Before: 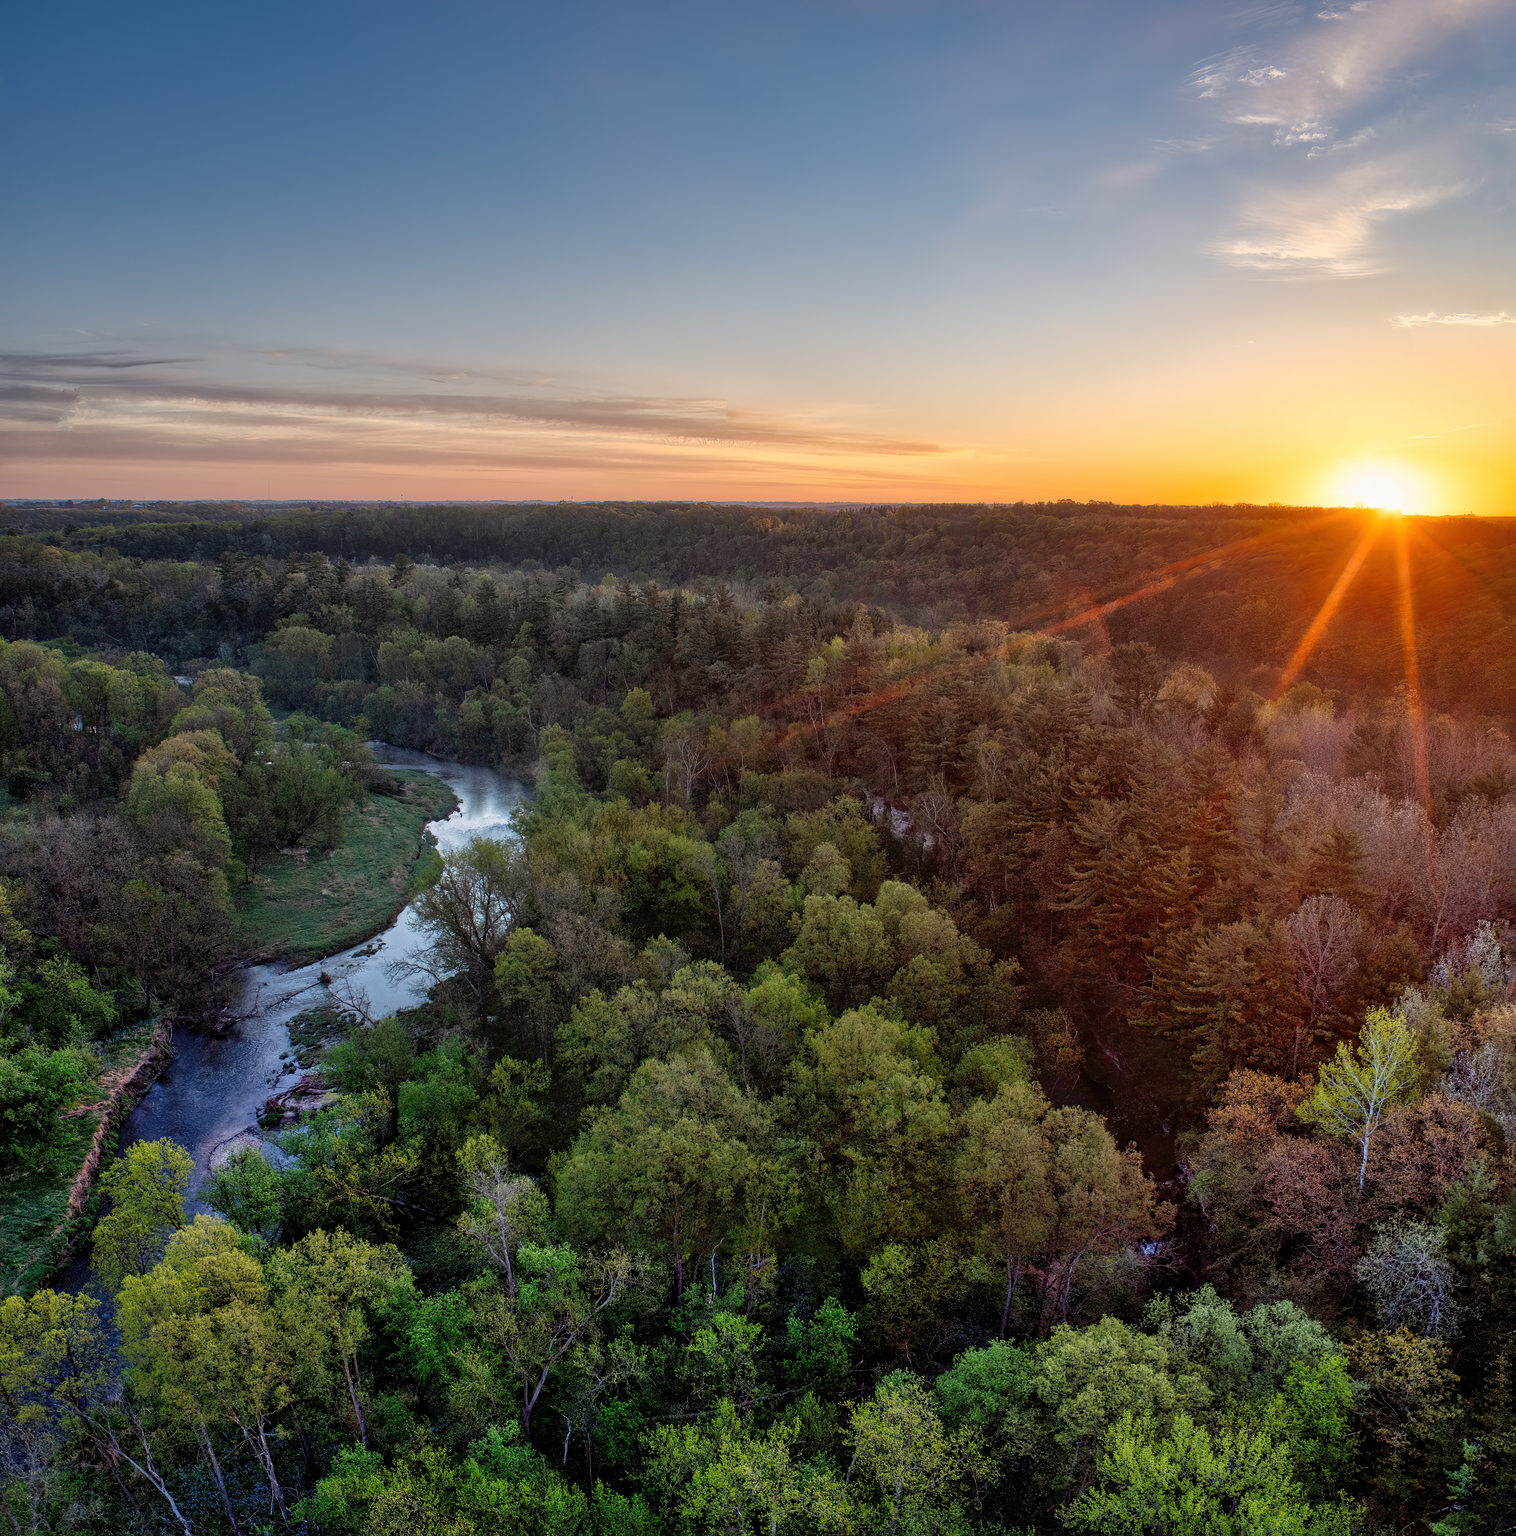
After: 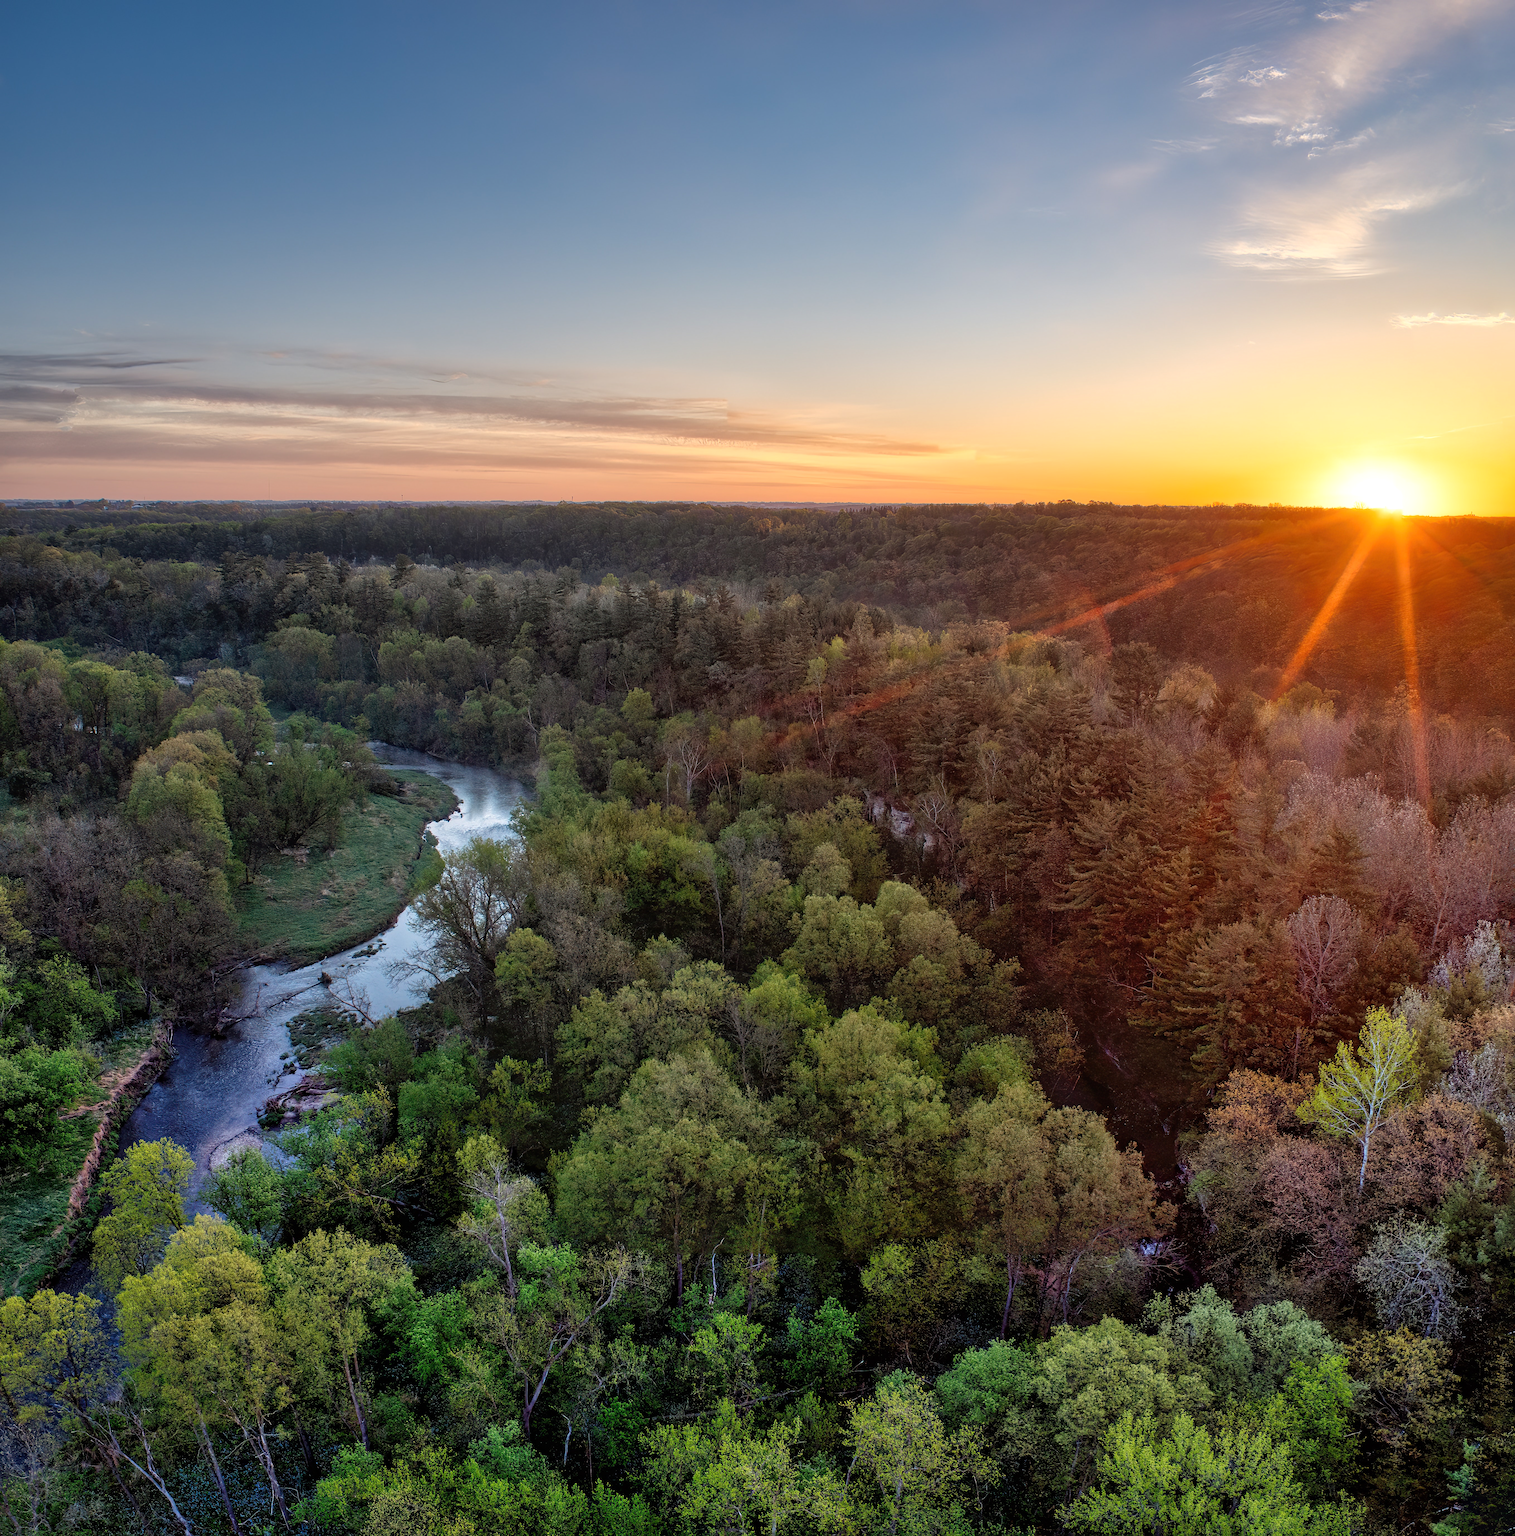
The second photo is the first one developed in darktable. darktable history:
exposure: exposure 0.154 EV, compensate highlight preservation false
